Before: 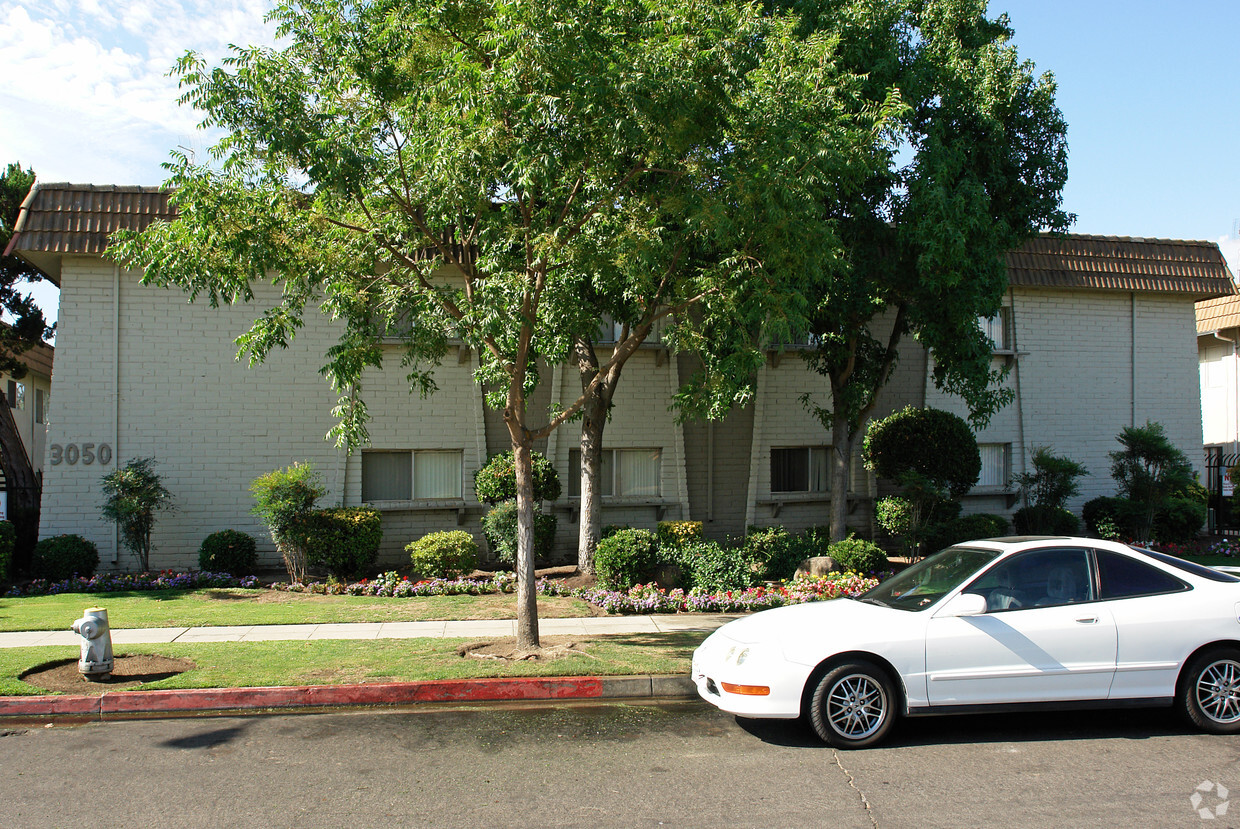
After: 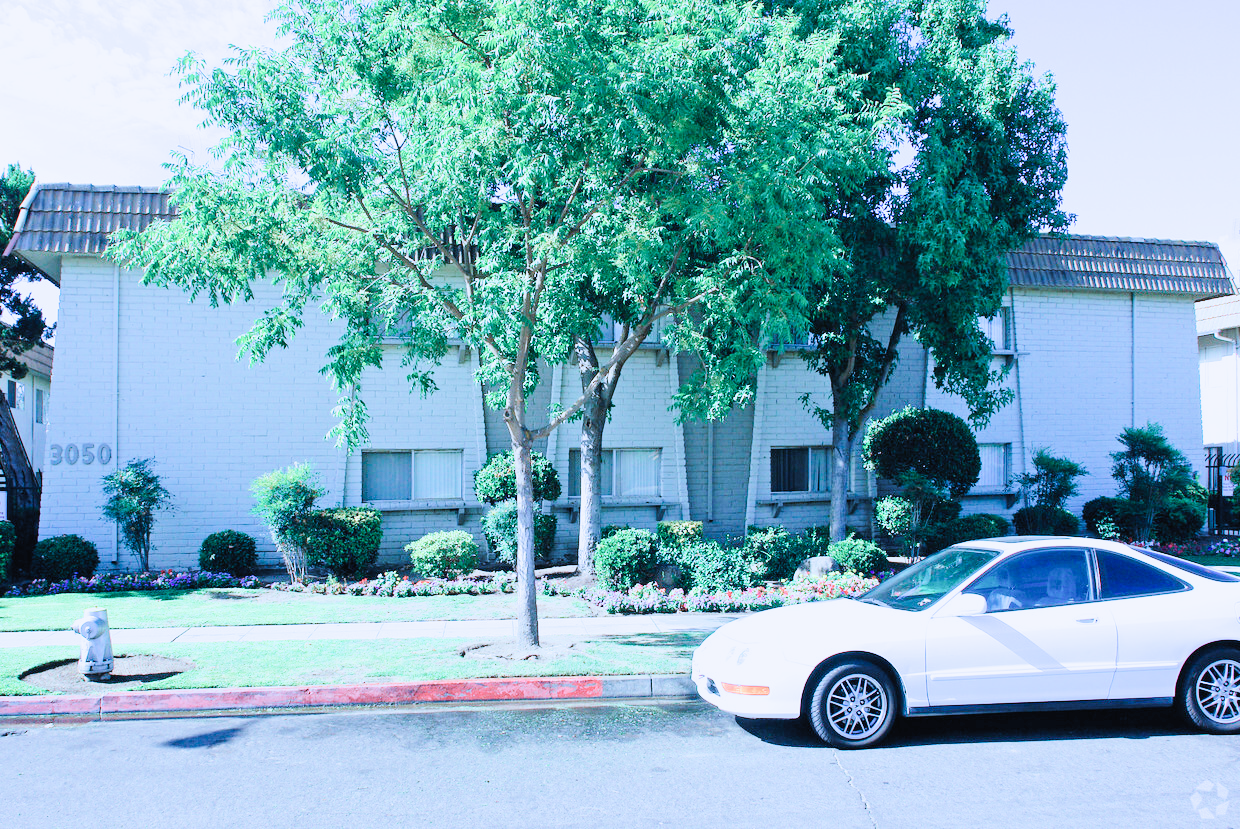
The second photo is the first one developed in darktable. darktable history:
exposure: black level correction 0, exposure 1.665 EV, compensate exposure bias true, compensate highlight preservation false
color calibration: illuminant as shot in camera, x 0.461, y 0.419, temperature 2676.89 K, saturation algorithm version 1 (2020)
filmic rgb: black relative exposure -7.65 EV, white relative exposure 4.56 EV, hardness 3.61
levels: levels [0, 0.474, 0.947]
tone curve: curves: ch0 [(0, 0.017) (0.239, 0.277) (0.508, 0.593) (0.826, 0.855) (1, 0.945)]; ch1 [(0, 0) (0.401, 0.42) (0.442, 0.47) (0.492, 0.498) (0.511, 0.504) (0.555, 0.586) (0.681, 0.739) (1, 1)]; ch2 [(0, 0) (0.411, 0.433) (0.5, 0.504) (0.545, 0.574) (1, 1)], preserve colors none
